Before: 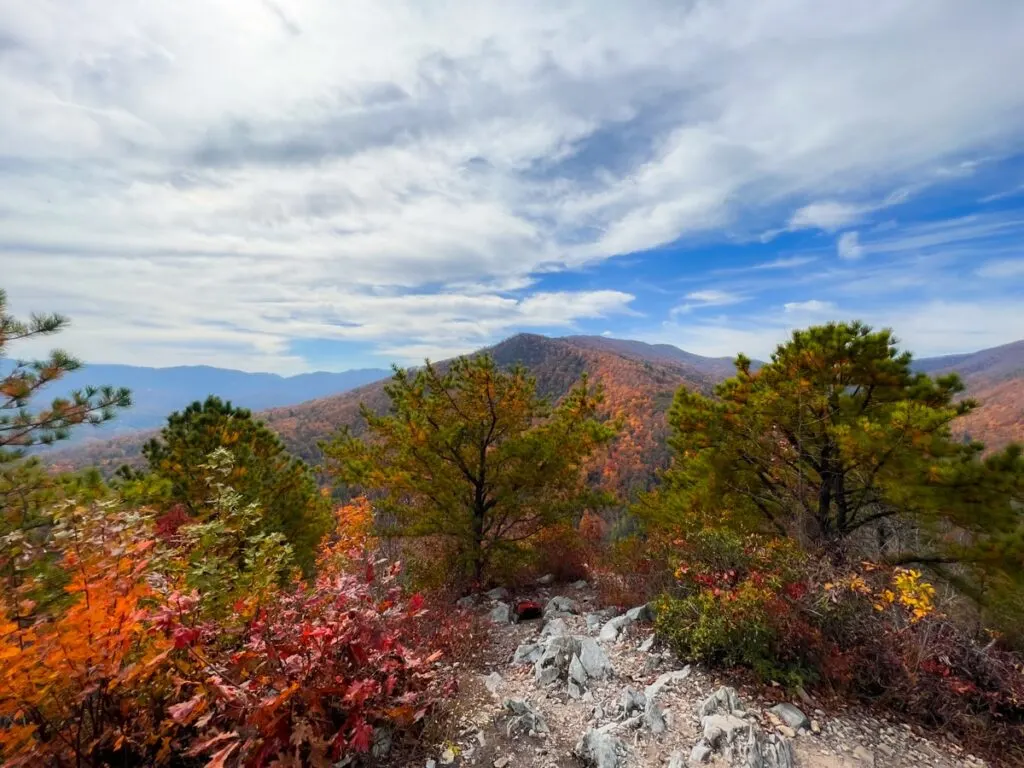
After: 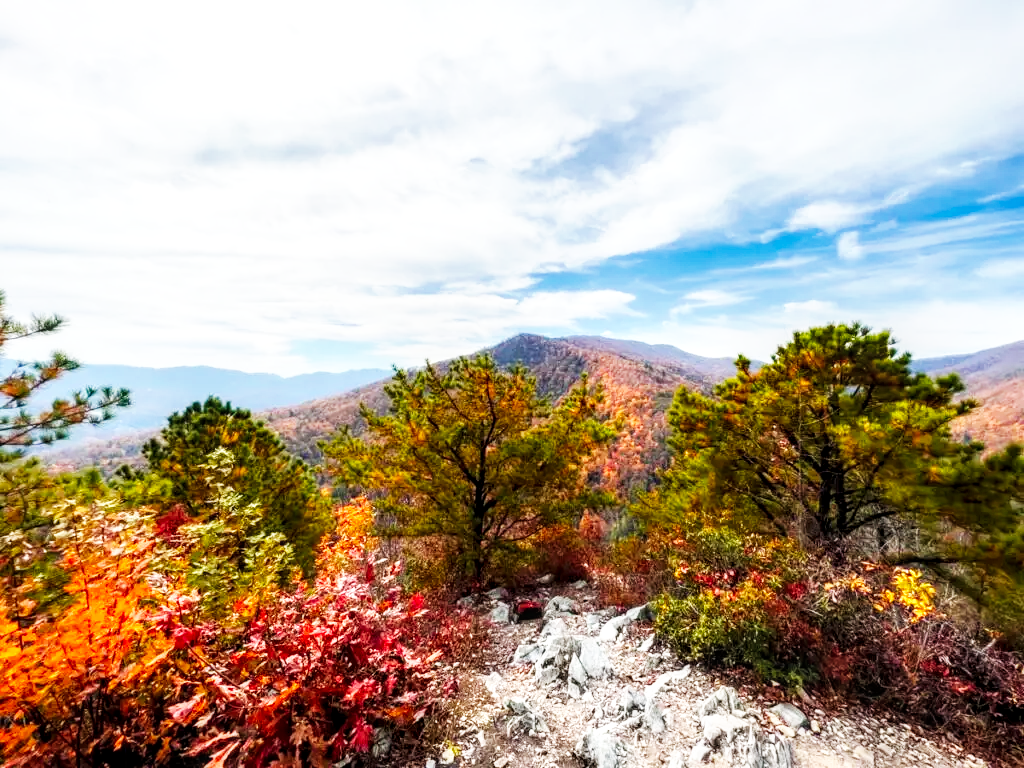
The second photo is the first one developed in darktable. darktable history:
base curve: curves: ch0 [(0, 0) (0.007, 0.004) (0.027, 0.03) (0.046, 0.07) (0.207, 0.54) (0.442, 0.872) (0.673, 0.972) (1, 1)], preserve colors none
local contrast: detail 130%
